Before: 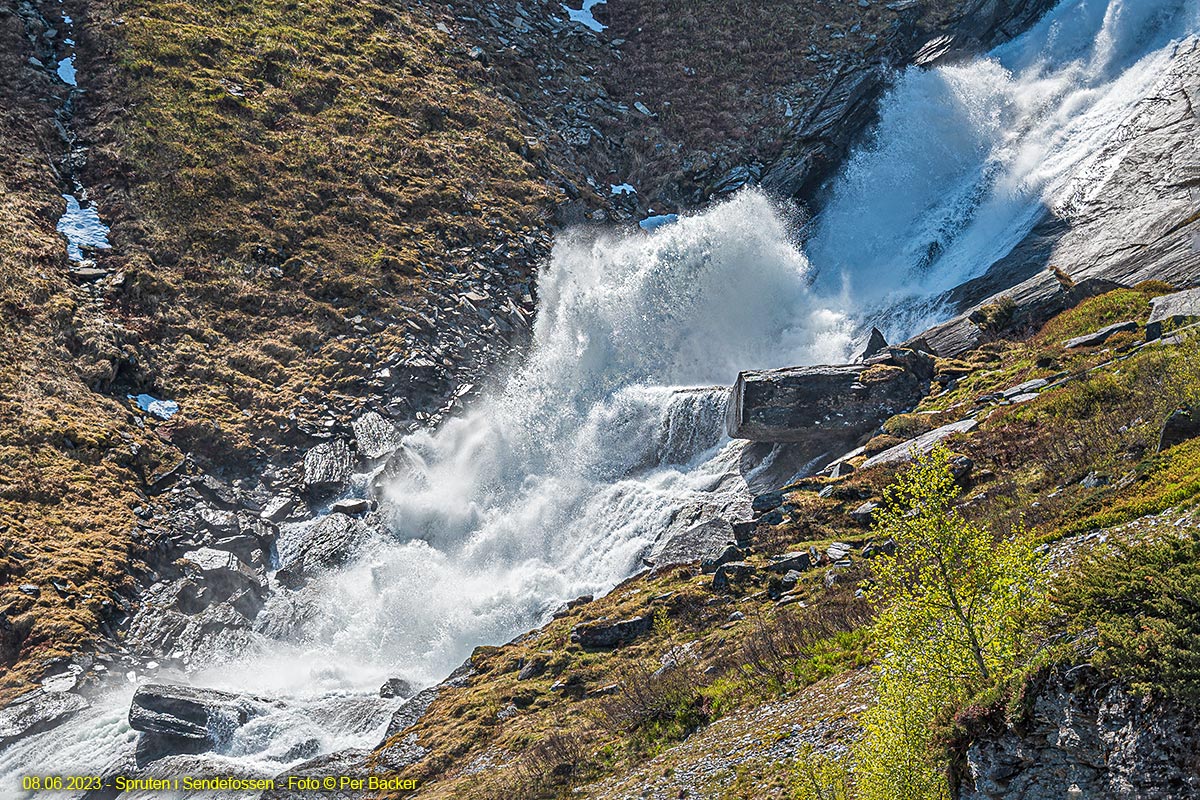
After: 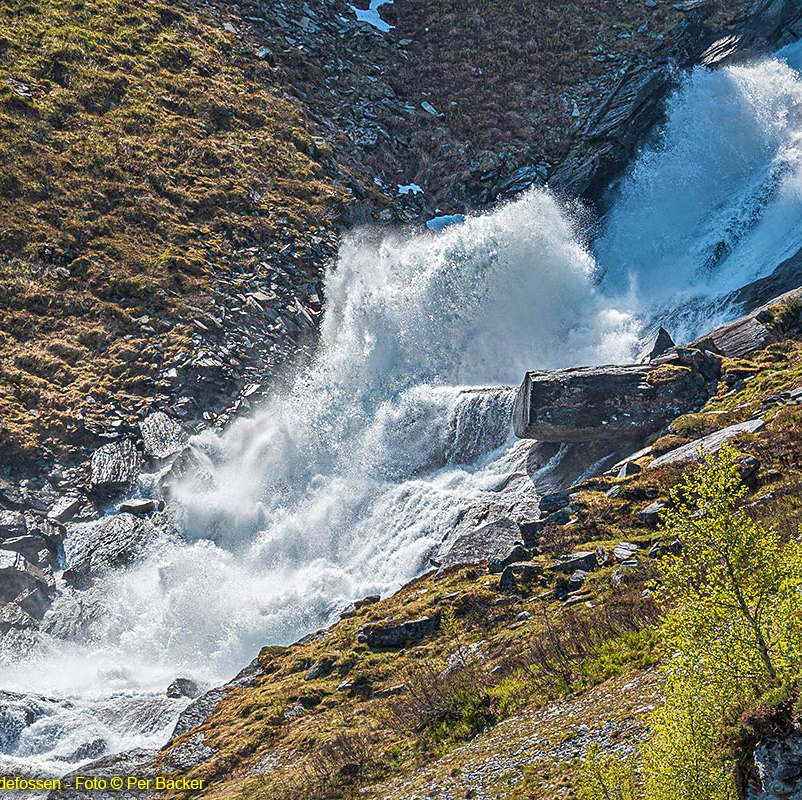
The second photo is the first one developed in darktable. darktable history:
crop and rotate: left 17.765%, right 15.327%
velvia: on, module defaults
color zones: curves: ch2 [(0, 0.5) (0.143, 0.5) (0.286, 0.489) (0.415, 0.421) (0.571, 0.5) (0.714, 0.5) (0.857, 0.5) (1, 0.5)]
